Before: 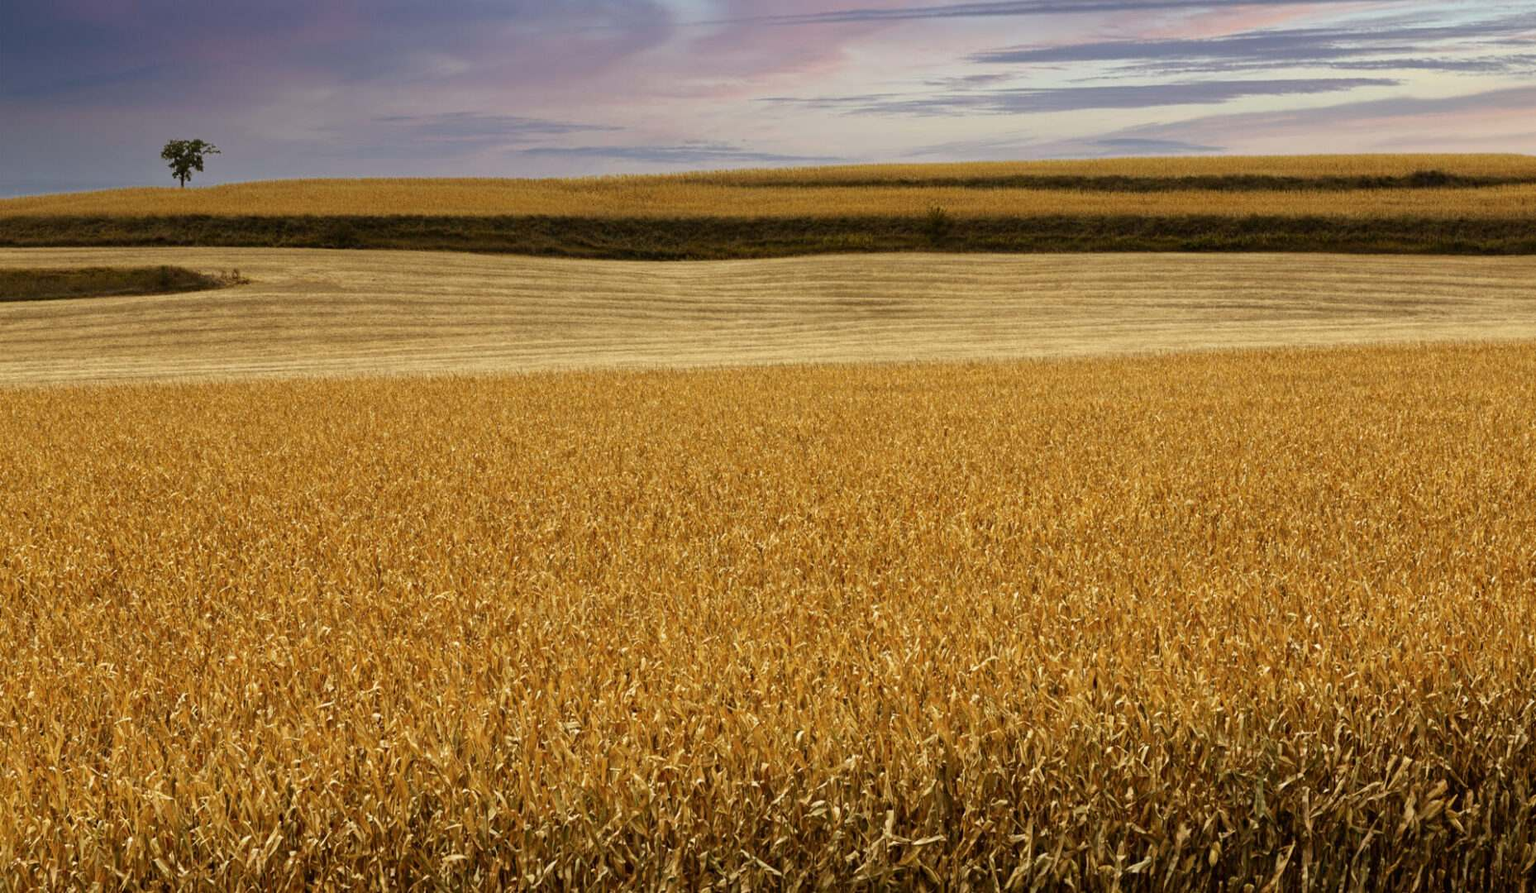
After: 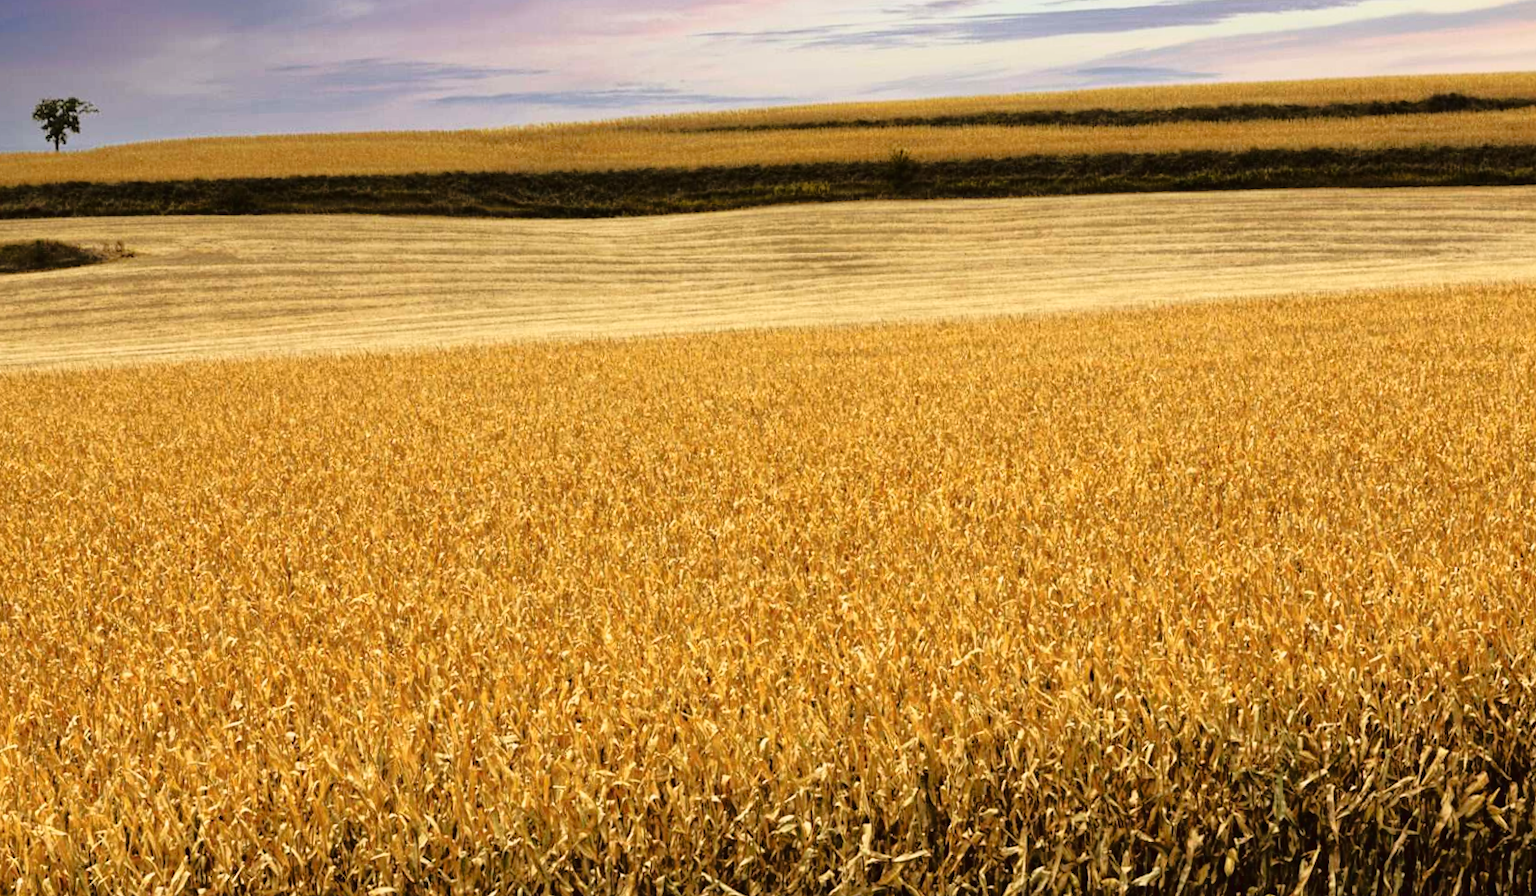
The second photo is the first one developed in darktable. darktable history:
crop and rotate: angle 1.65°, left 6.035%, top 5.673%
tone curve: curves: ch0 [(0, 0.015) (0.091, 0.055) (0.184, 0.159) (0.304, 0.382) (0.492, 0.579) (0.628, 0.755) (0.832, 0.932) (0.984, 0.963)]; ch1 [(0, 0) (0.34, 0.235) (0.46, 0.46) (0.515, 0.502) (0.553, 0.567) (0.764, 0.815) (1, 1)]; ch2 [(0, 0) (0.44, 0.458) (0.479, 0.492) (0.524, 0.507) (0.557, 0.567) (0.673, 0.699) (1, 1)], color space Lab, linked channels, preserve colors none
